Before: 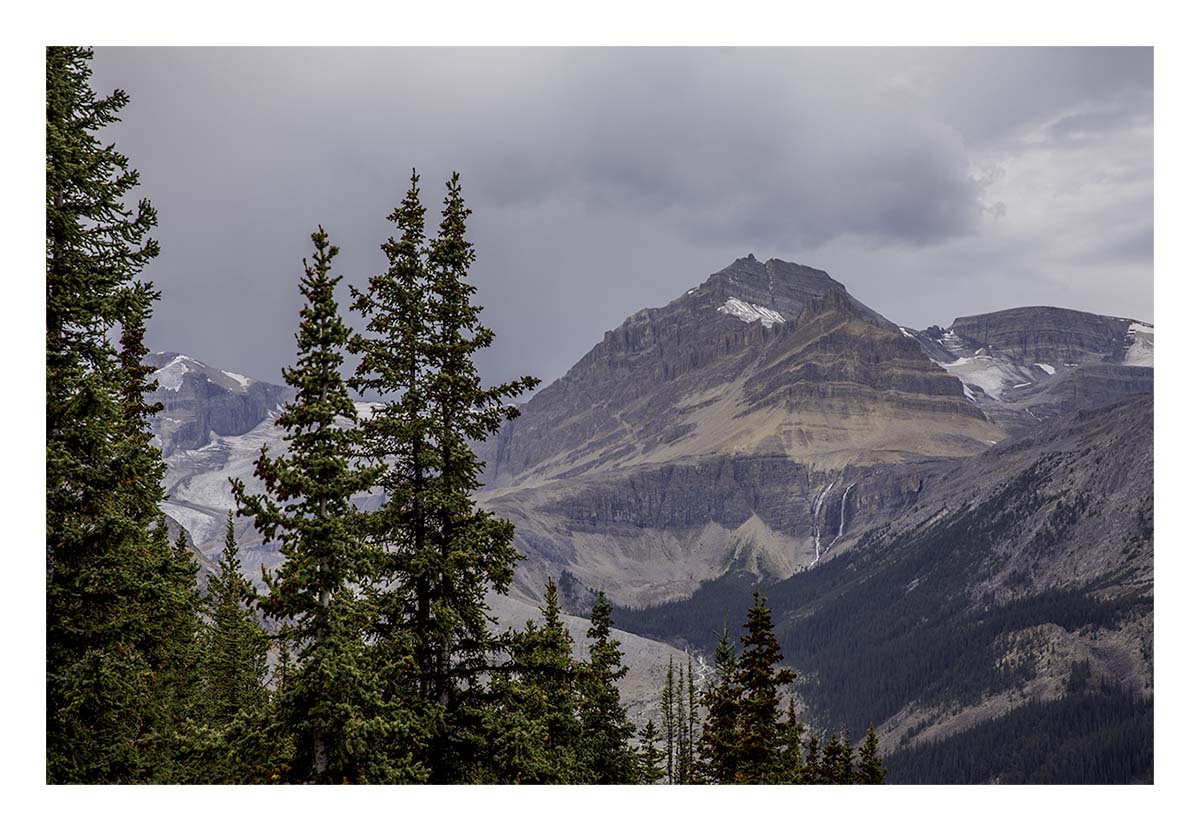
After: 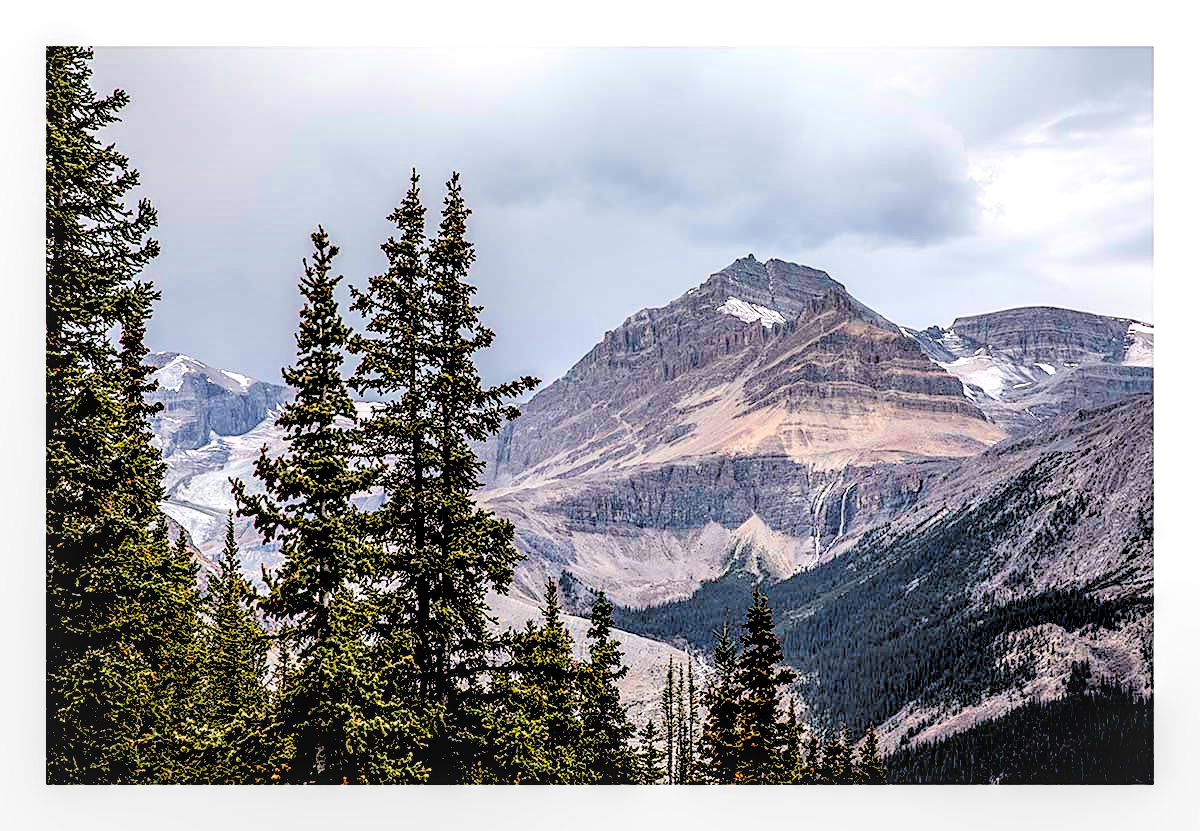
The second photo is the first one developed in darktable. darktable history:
sharpen: on, module defaults
exposure: black level correction 0.007, exposure 0.159 EV, compensate highlight preservation false
filmic rgb: middle gray luminance 13.55%, black relative exposure -1.97 EV, white relative exposure 3.1 EV, threshold 6 EV, target black luminance 0%, hardness 1.79, latitude 59.23%, contrast 1.728, highlights saturation mix 5%, shadows ↔ highlights balance -37.52%, add noise in highlights 0, color science v3 (2019), use custom middle-gray values true, iterations of high-quality reconstruction 0, contrast in highlights soft, enable highlight reconstruction true
local contrast: detail 144%
